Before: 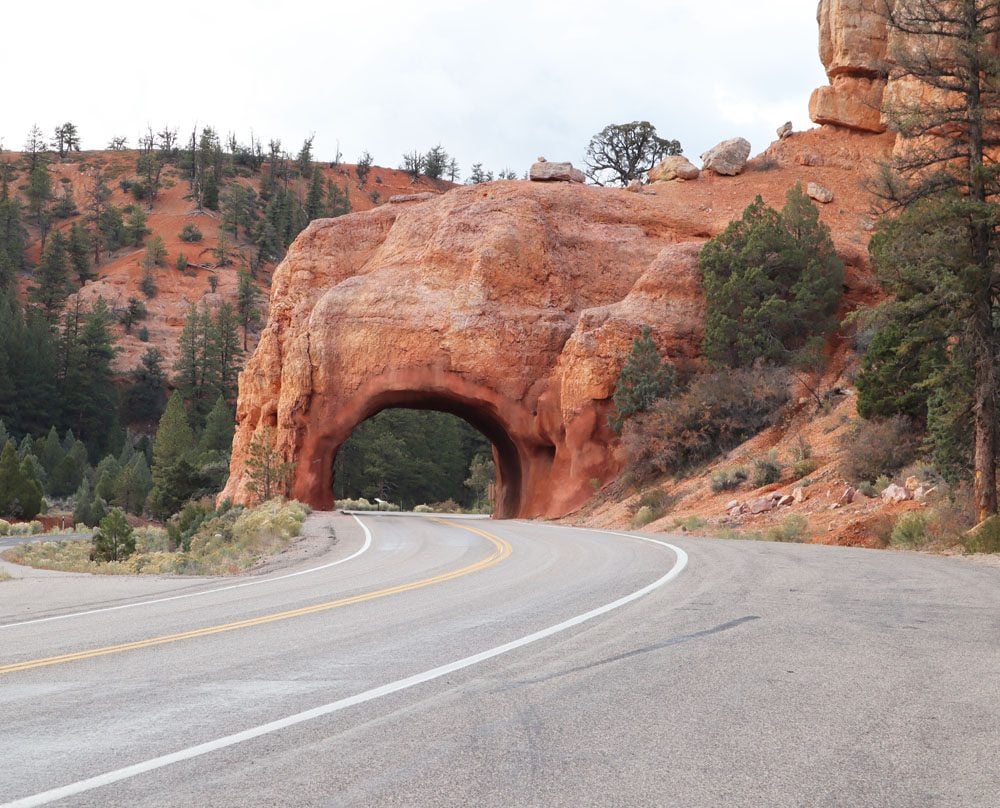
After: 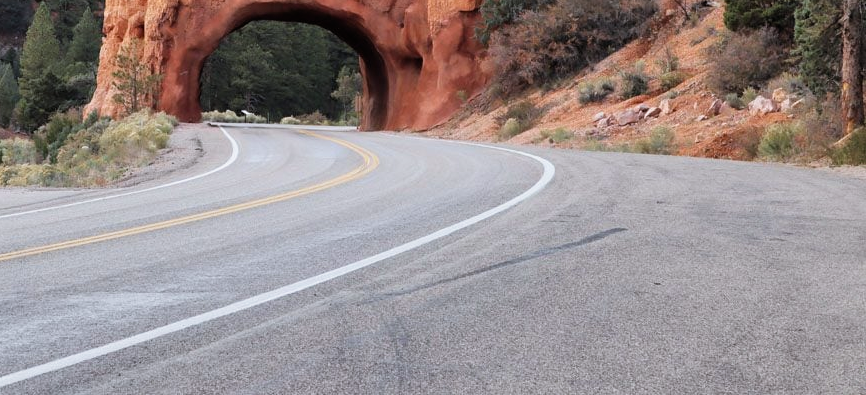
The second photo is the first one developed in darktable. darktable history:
crop and rotate: left 13.306%, top 48.129%, bottom 2.928%
white balance: red 0.974, blue 1.044
shadows and highlights: shadows 60, highlights -60.23, soften with gaussian
filmic rgb: black relative exposure -12.8 EV, white relative exposure 2.8 EV, threshold 3 EV, target black luminance 0%, hardness 8.54, latitude 70.41%, contrast 1.133, shadows ↔ highlights balance -0.395%, color science v4 (2020), enable highlight reconstruction true
